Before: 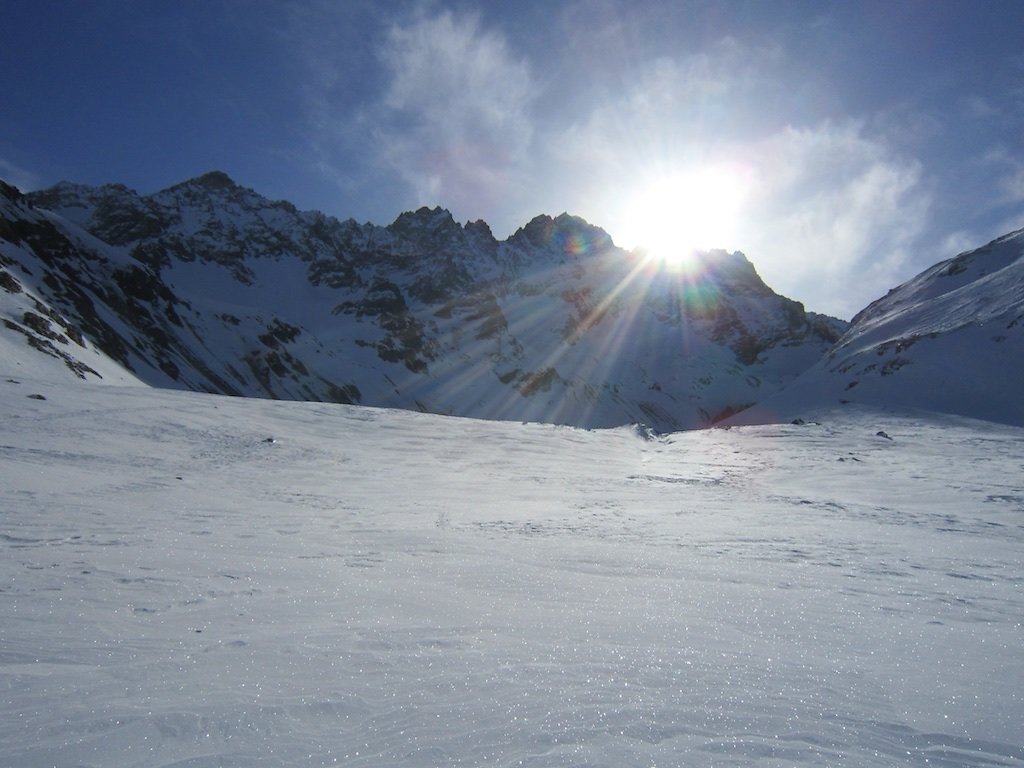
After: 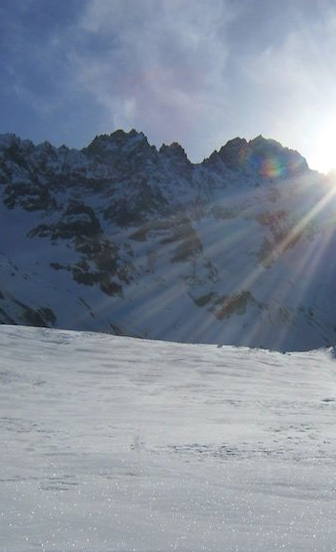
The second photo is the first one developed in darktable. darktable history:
crop and rotate: left 29.869%, top 10.155%, right 37.279%, bottom 17.926%
shadows and highlights: radius 336.07, shadows 28.05, soften with gaussian
